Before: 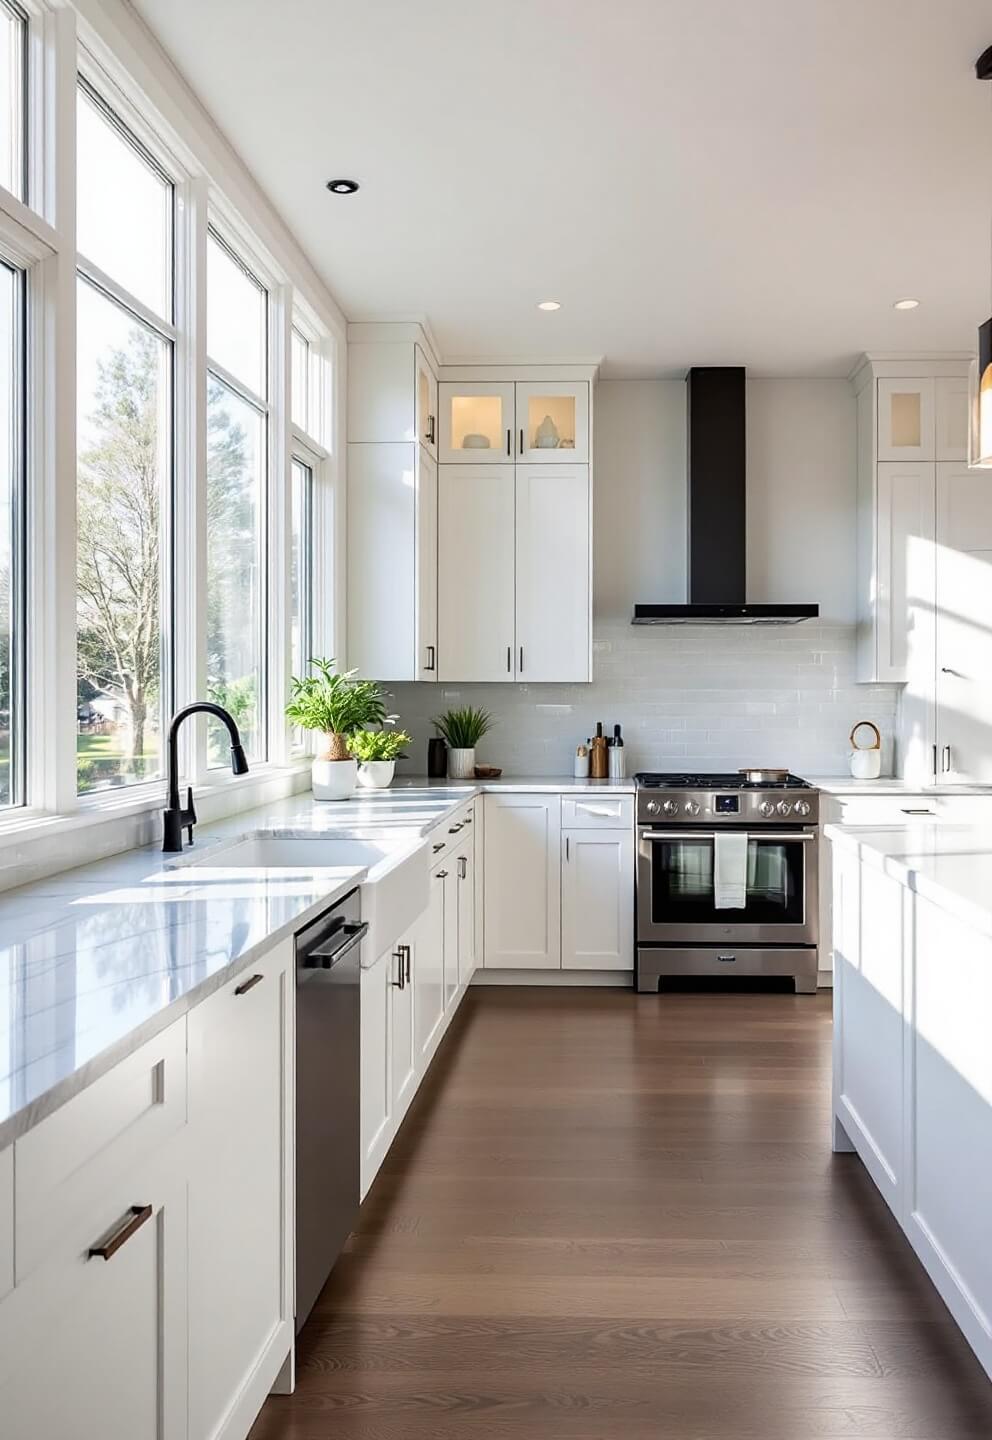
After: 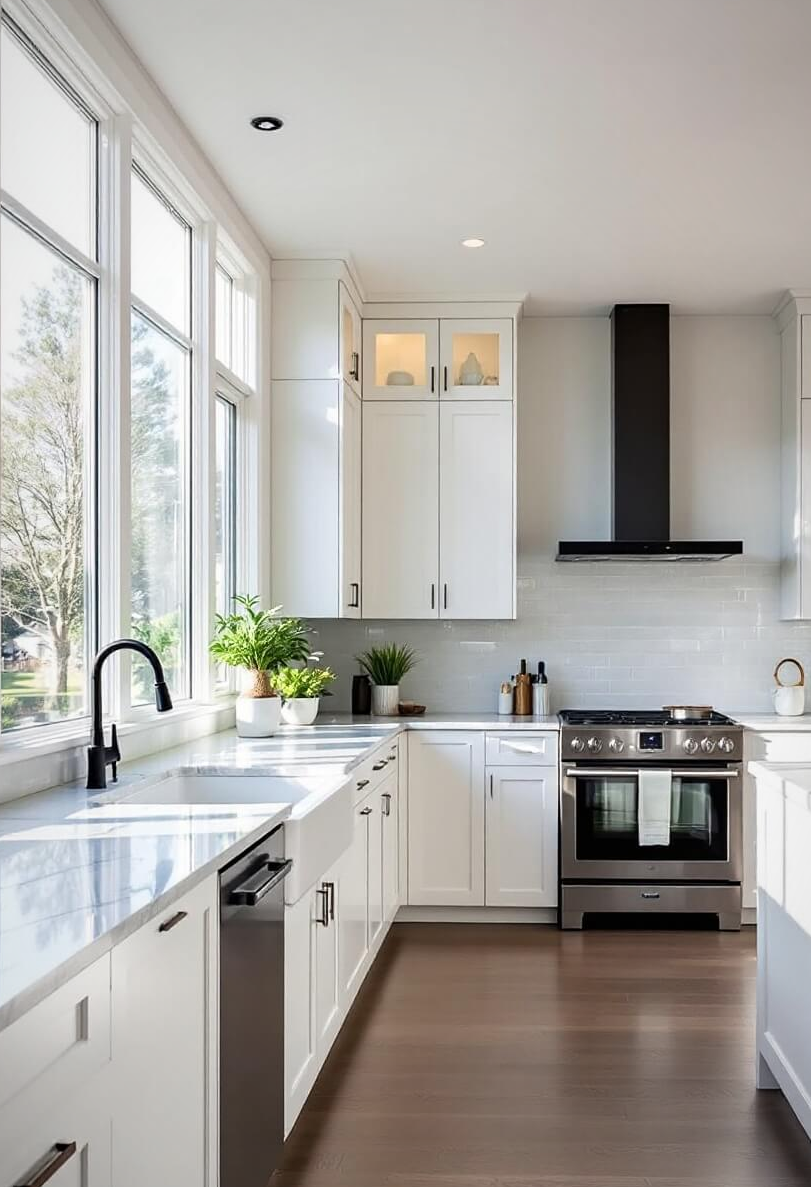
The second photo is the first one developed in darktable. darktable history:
crop and rotate: left 7.68%, top 4.397%, right 10.509%, bottom 13.115%
vignetting: fall-off start 72.06%, fall-off radius 108.09%, width/height ratio 0.733
